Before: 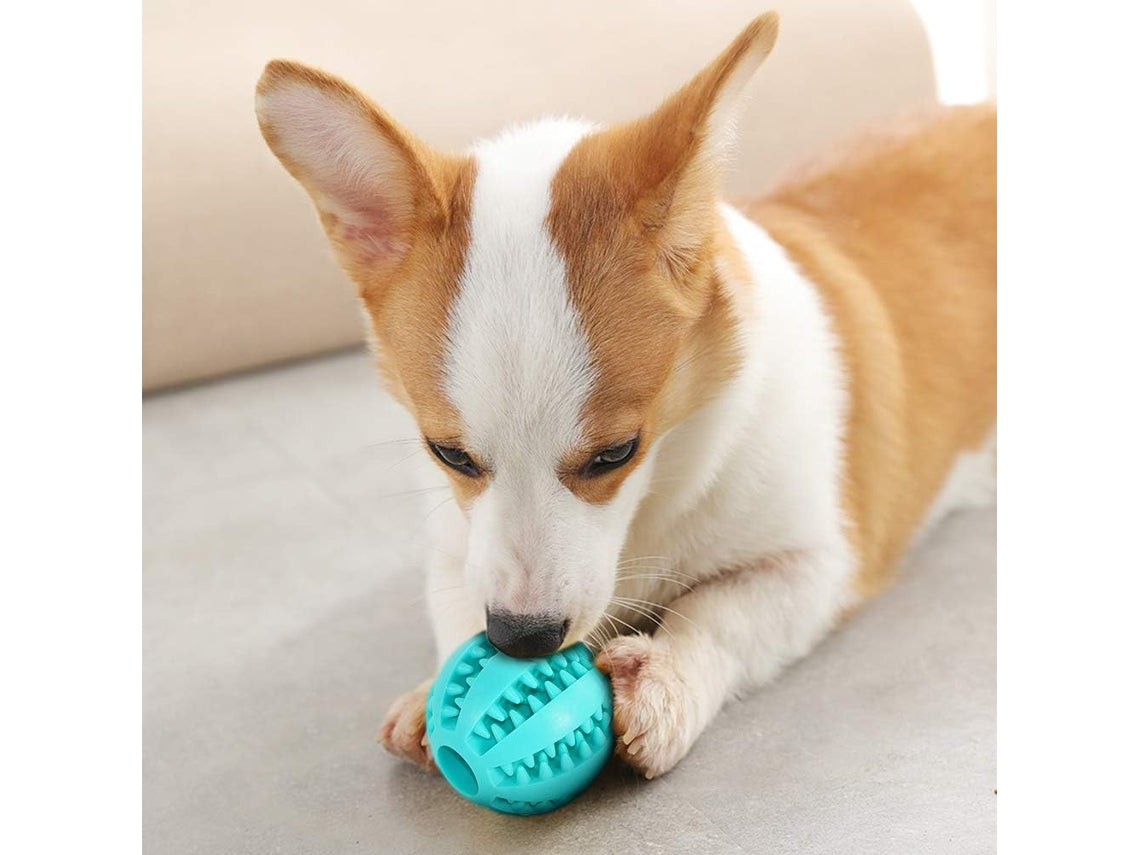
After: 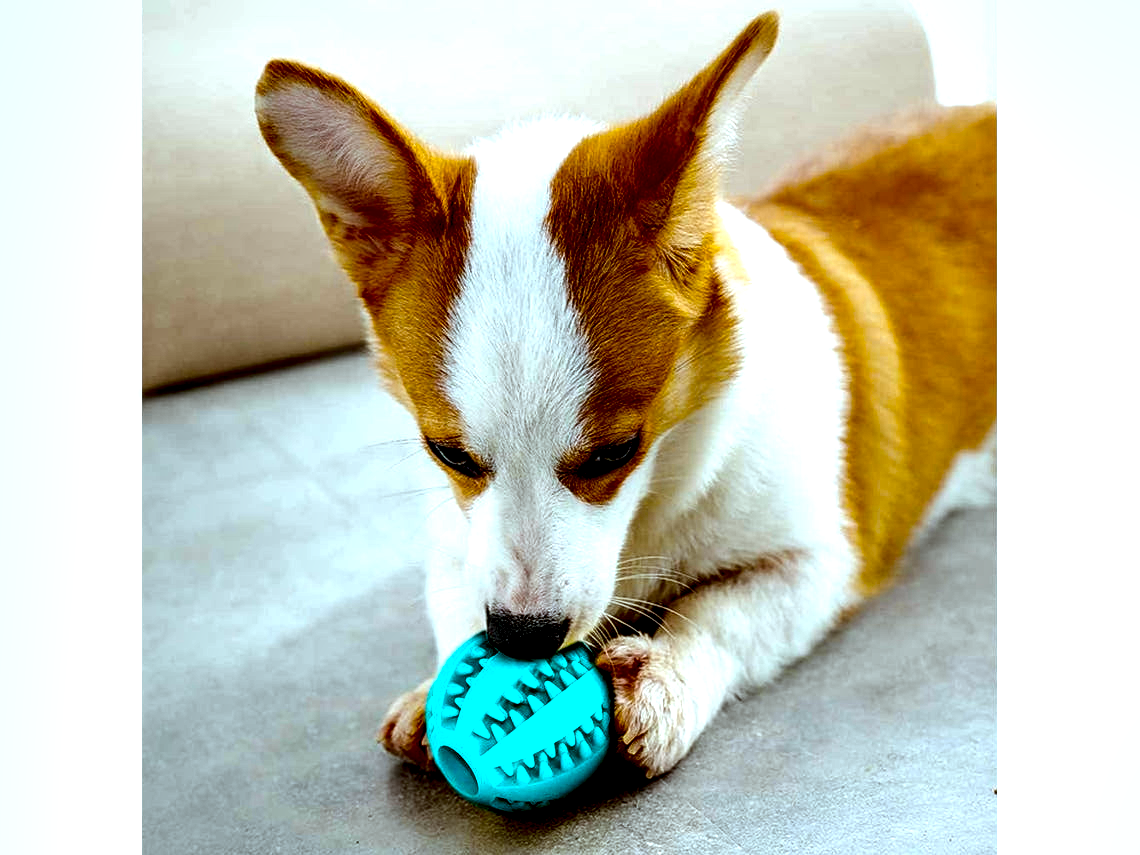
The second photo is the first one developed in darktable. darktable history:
color balance: input saturation 134.34%, contrast -10.04%, contrast fulcrum 19.67%, output saturation 133.51%
color correction: highlights a* -11.71, highlights b* -15.58
local contrast: highlights 115%, shadows 42%, detail 293%
tone equalizer: -8 EV -0.001 EV, -7 EV 0.001 EV, -6 EV -0.002 EV, -5 EV -0.003 EV, -4 EV -0.062 EV, -3 EV -0.222 EV, -2 EV -0.267 EV, -1 EV 0.105 EV, +0 EV 0.303 EV
